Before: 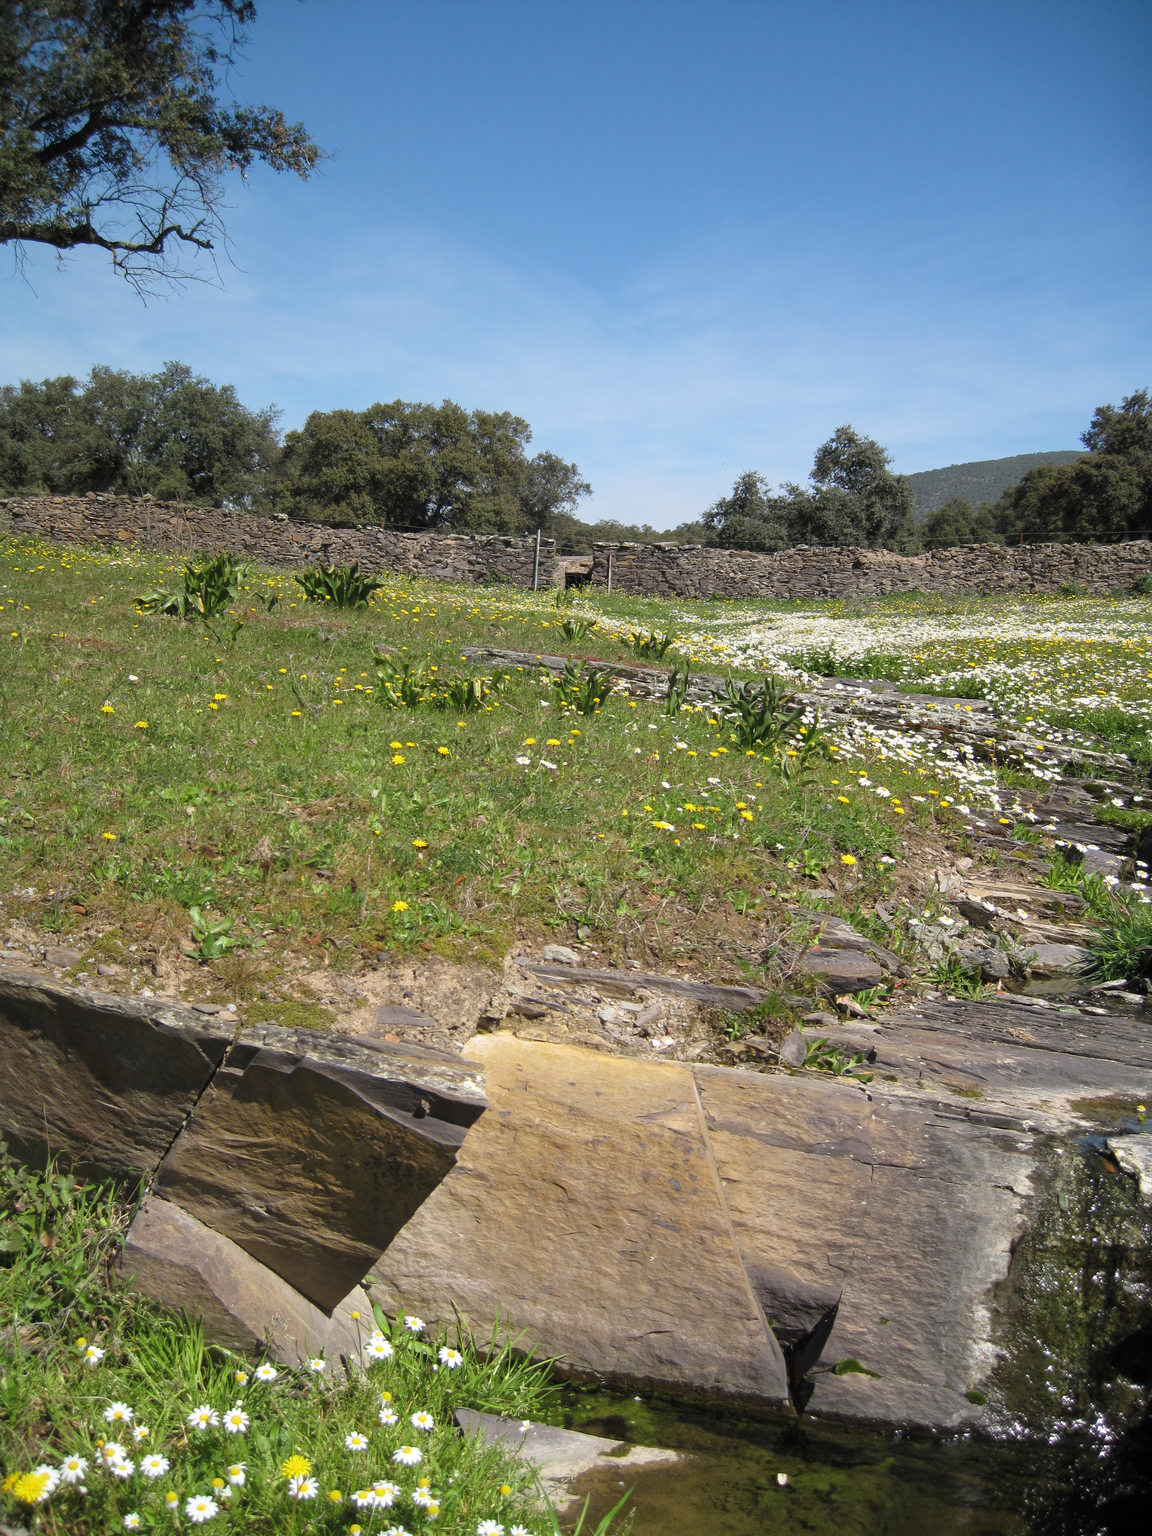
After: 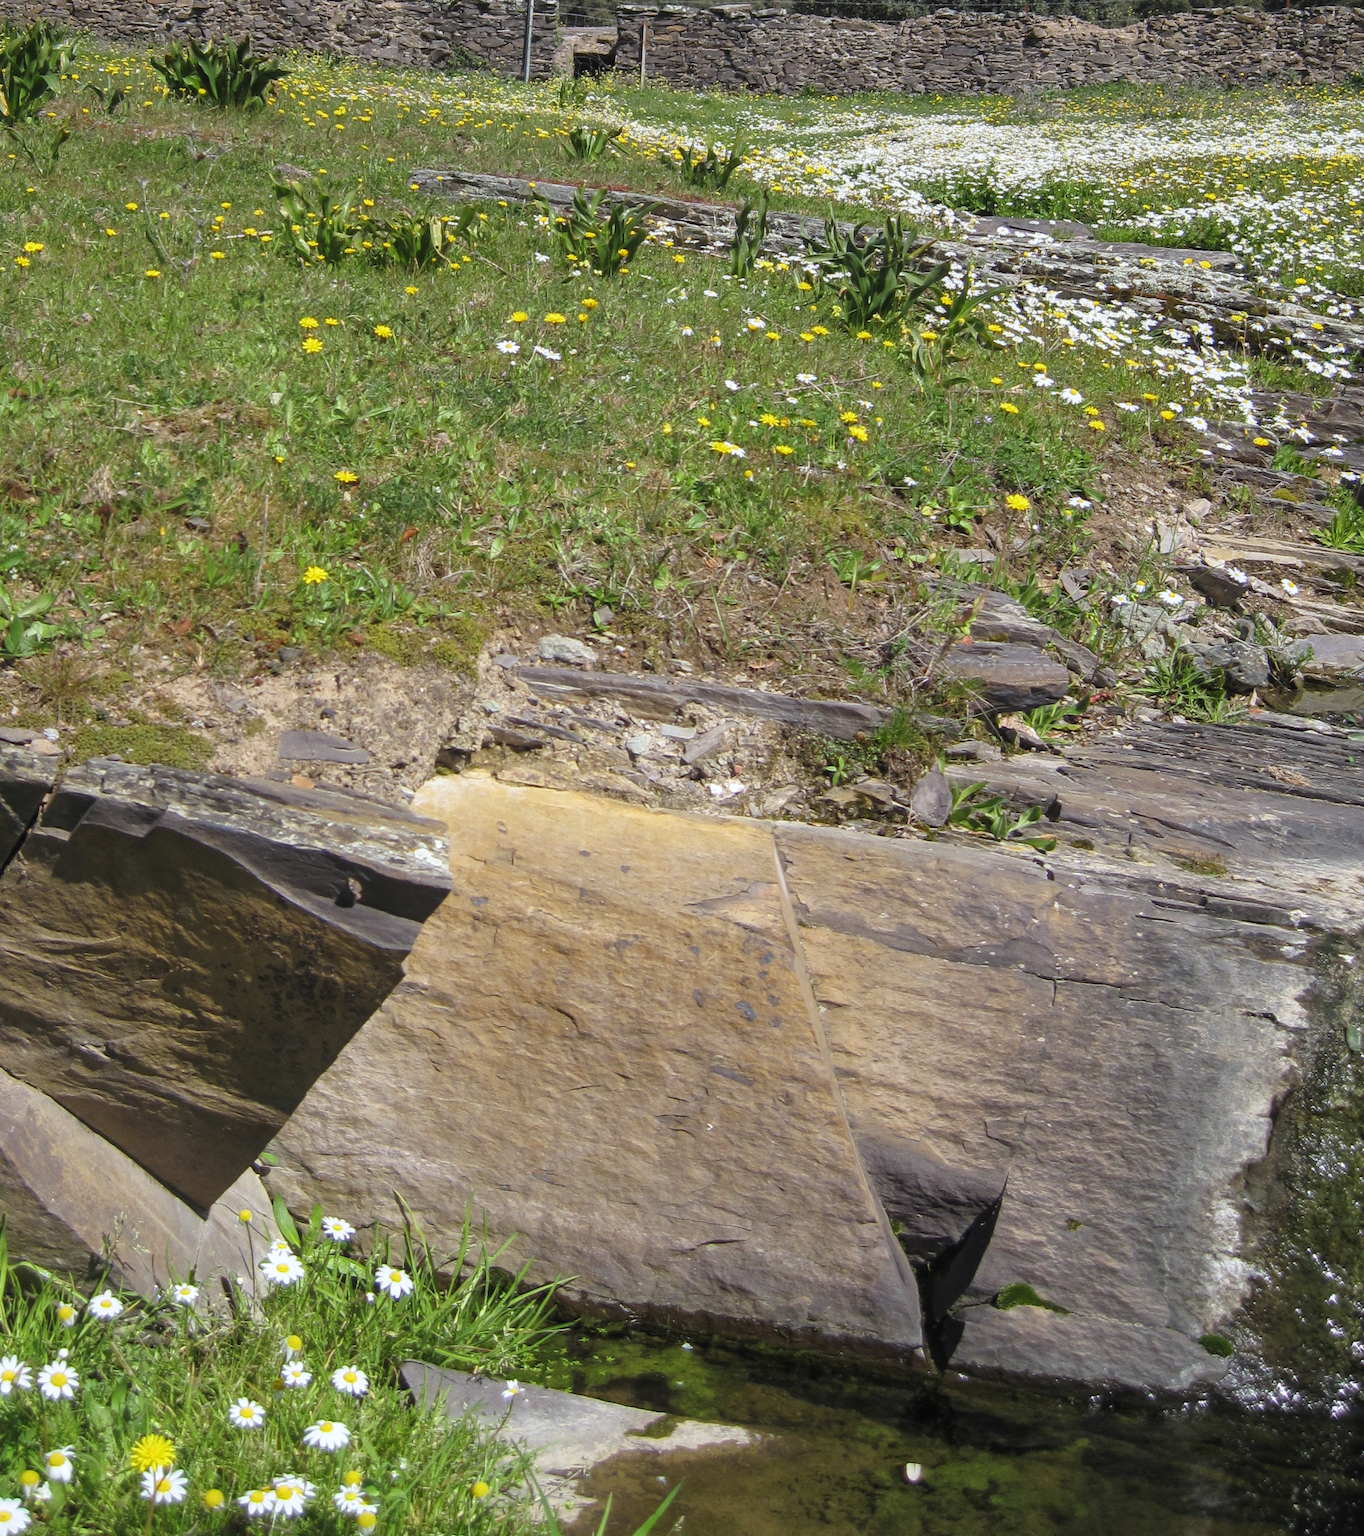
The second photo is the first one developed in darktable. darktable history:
crop and rotate: left 17.299%, top 35.115%, right 7.015%, bottom 1.024%
white balance: red 0.974, blue 1.044
local contrast: detail 110%
